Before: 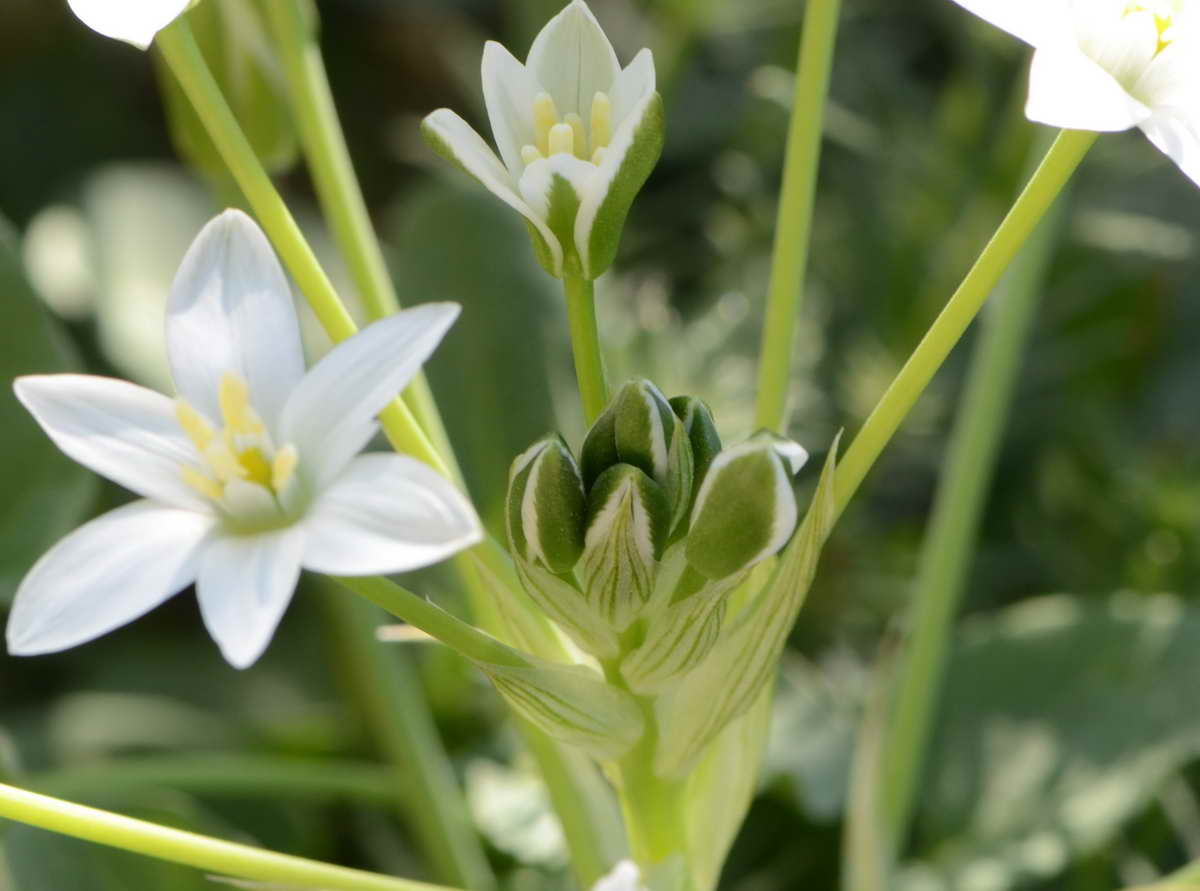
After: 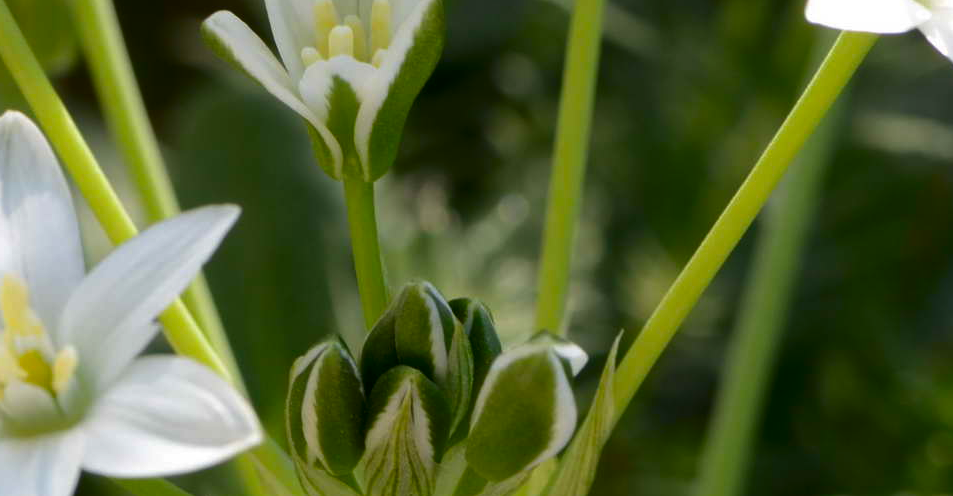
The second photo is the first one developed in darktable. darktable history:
contrast brightness saturation: brightness -0.2, saturation 0.08
crop: left 18.38%, top 11.092%, right 2.134%, bottom 33.217%
exposure: compensate exposure bias true, compensate highlight preservation false
